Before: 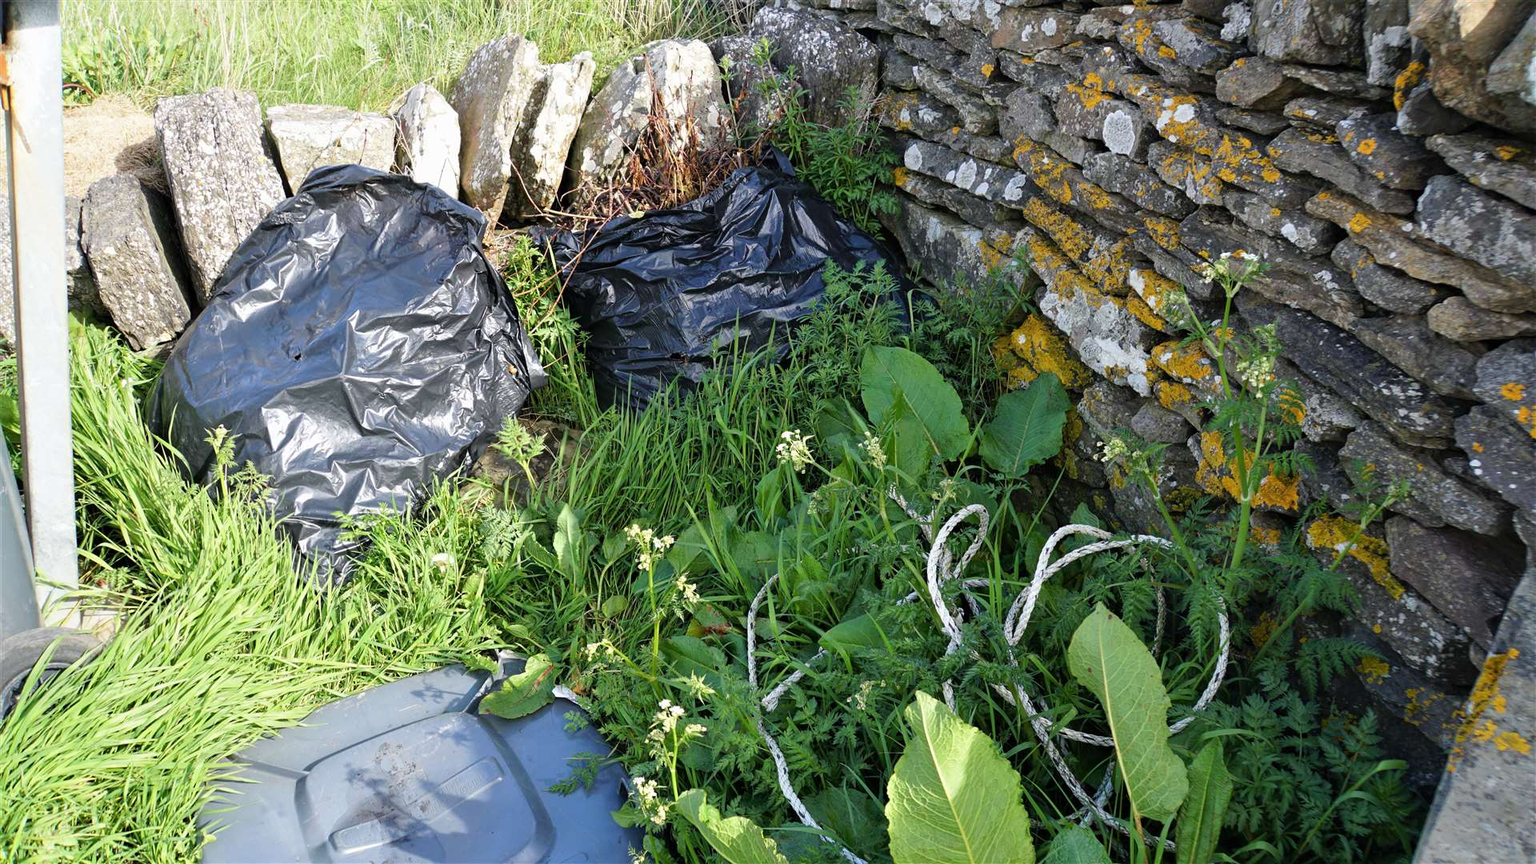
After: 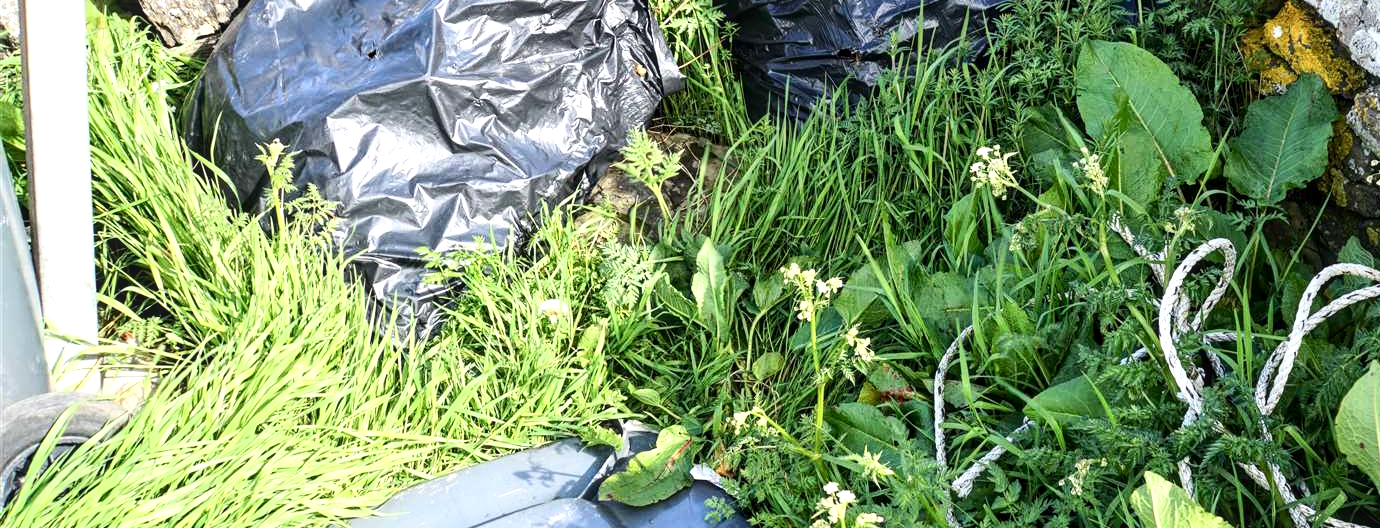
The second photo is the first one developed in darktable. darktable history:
exposure: black level correction 0, exposure 0.499 EV, compensate highlight preservation false
contrast brightness saturation: contrast 0.221
tone curve: color space Lab, independent channels, preserve colors none
tone equalizer: on, module defaults
crop: top 36.386%, right 28.082%, bottom 14.664%
local contrast: on, module defaults
